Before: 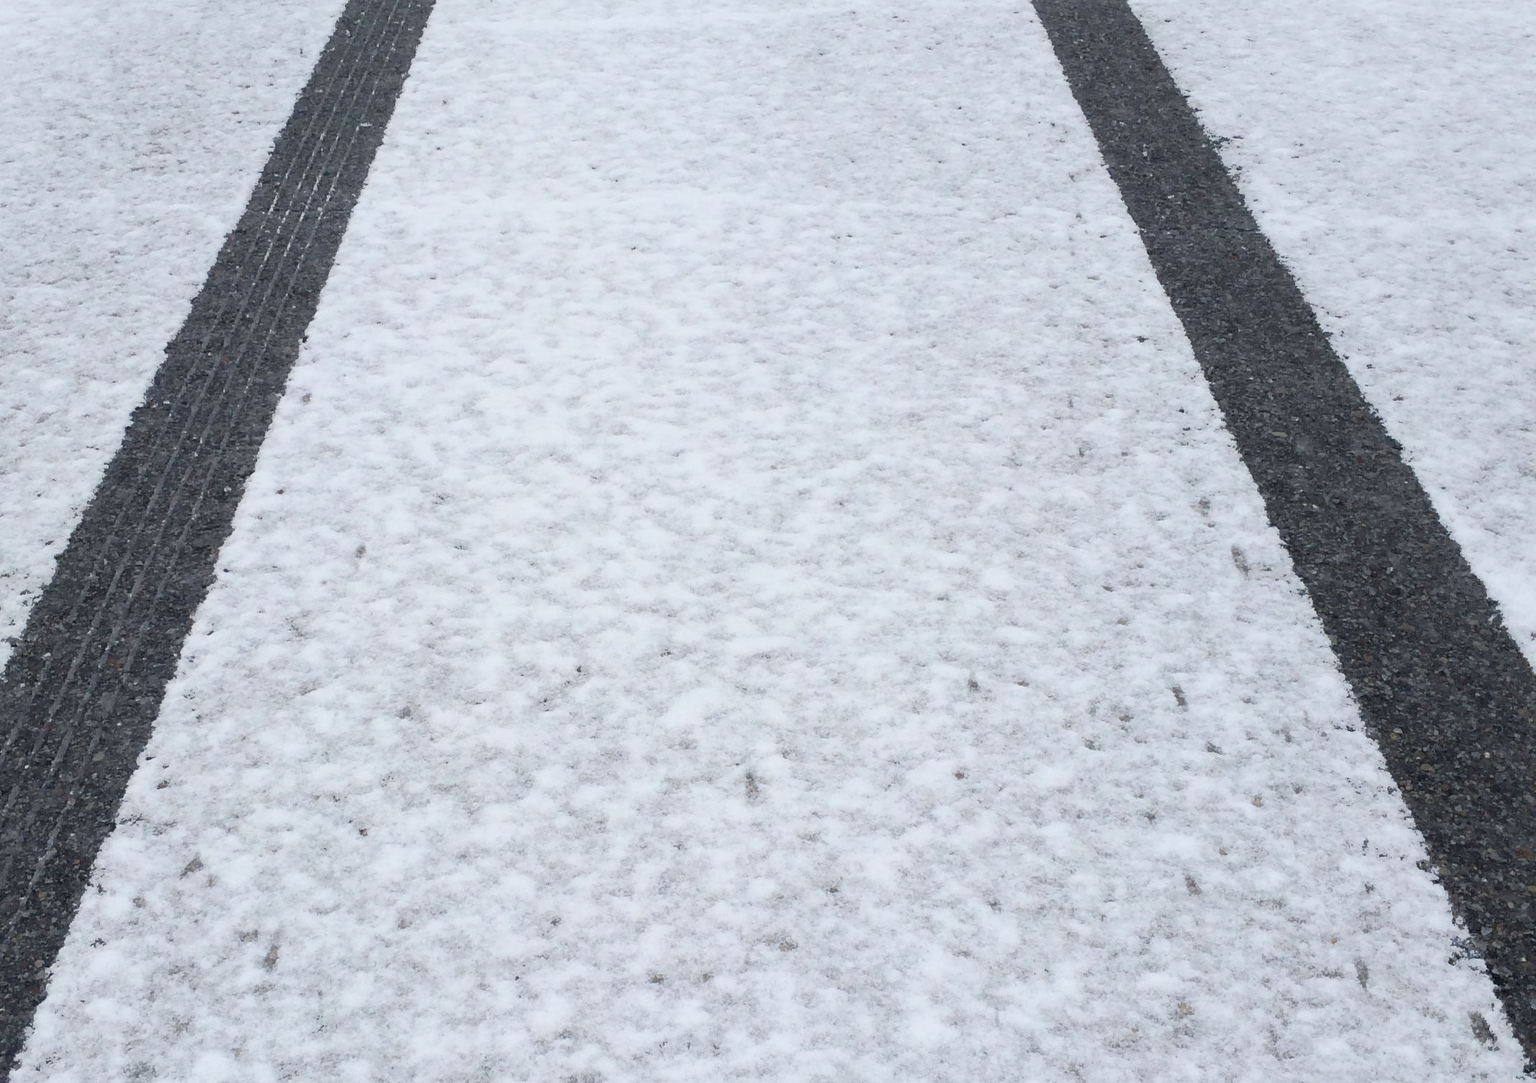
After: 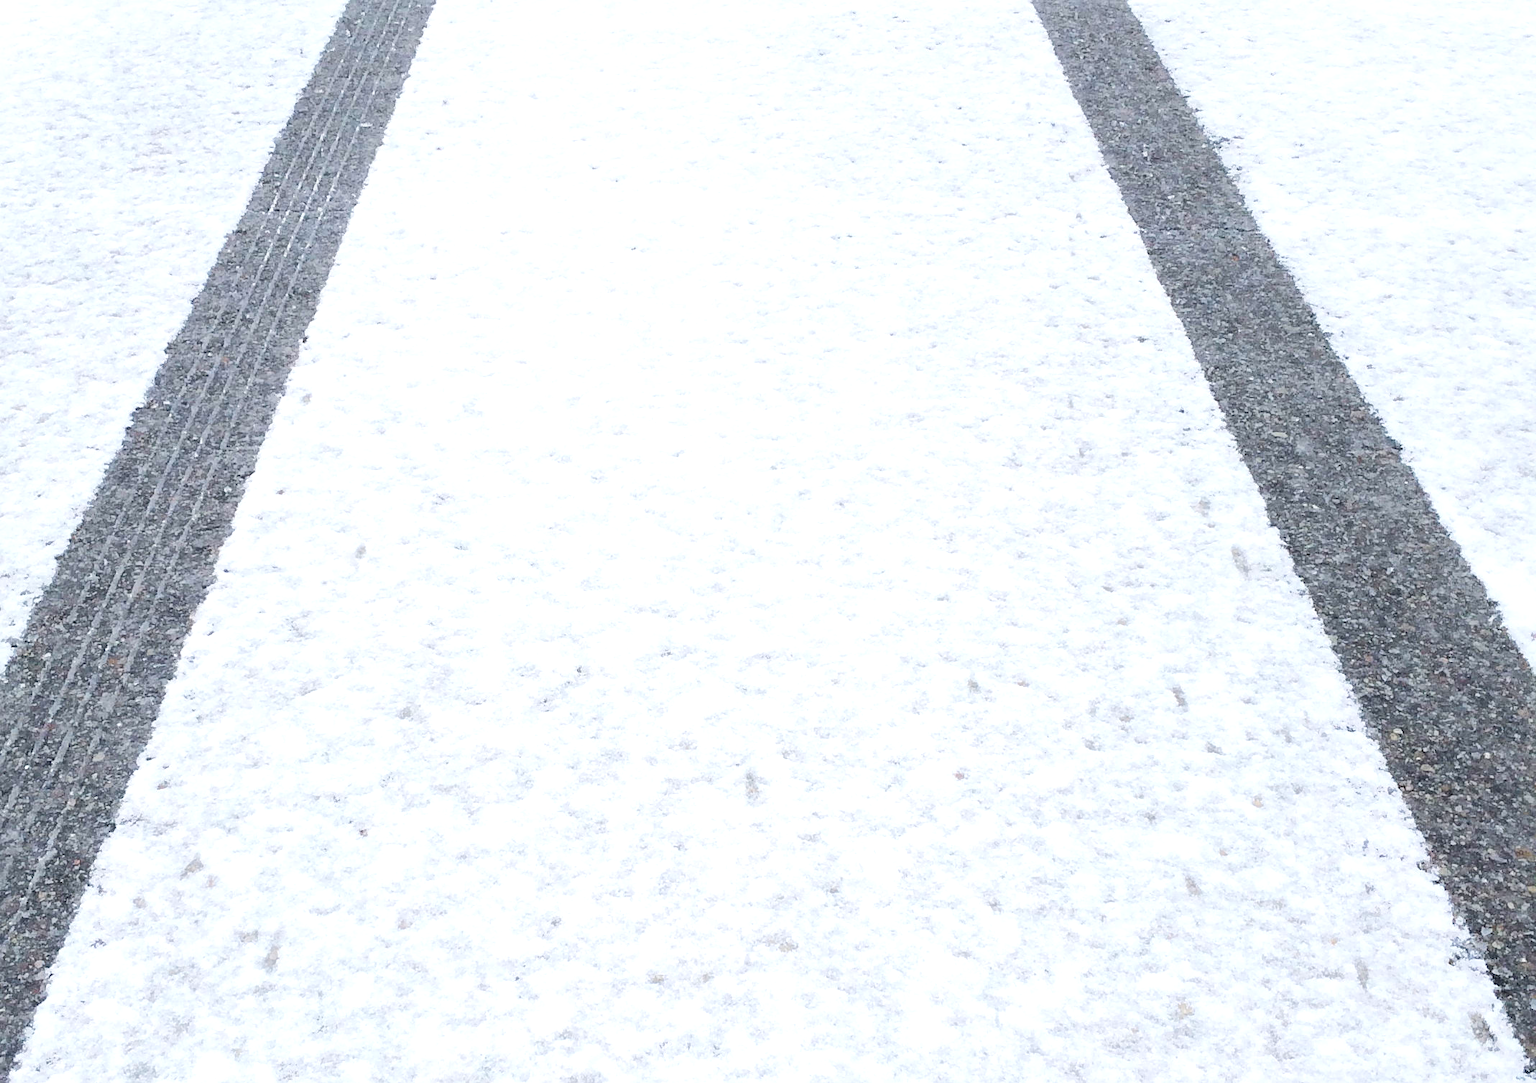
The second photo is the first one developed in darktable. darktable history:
sharpen: amount 0.209
tone equalizer: -8 EV 1.99 EV, -7 EV 1.97 EV, -6 EV 1.96 EV, -5 EV 1.98 EV, -4 EV 1.99 EV, -3 EV 1.47 EV, -2 EV 0.97 EV, -1 EV 0.502 EV, edges refinement/feathering 500, mask exposure compensation -1.57 EV, preserve details no
